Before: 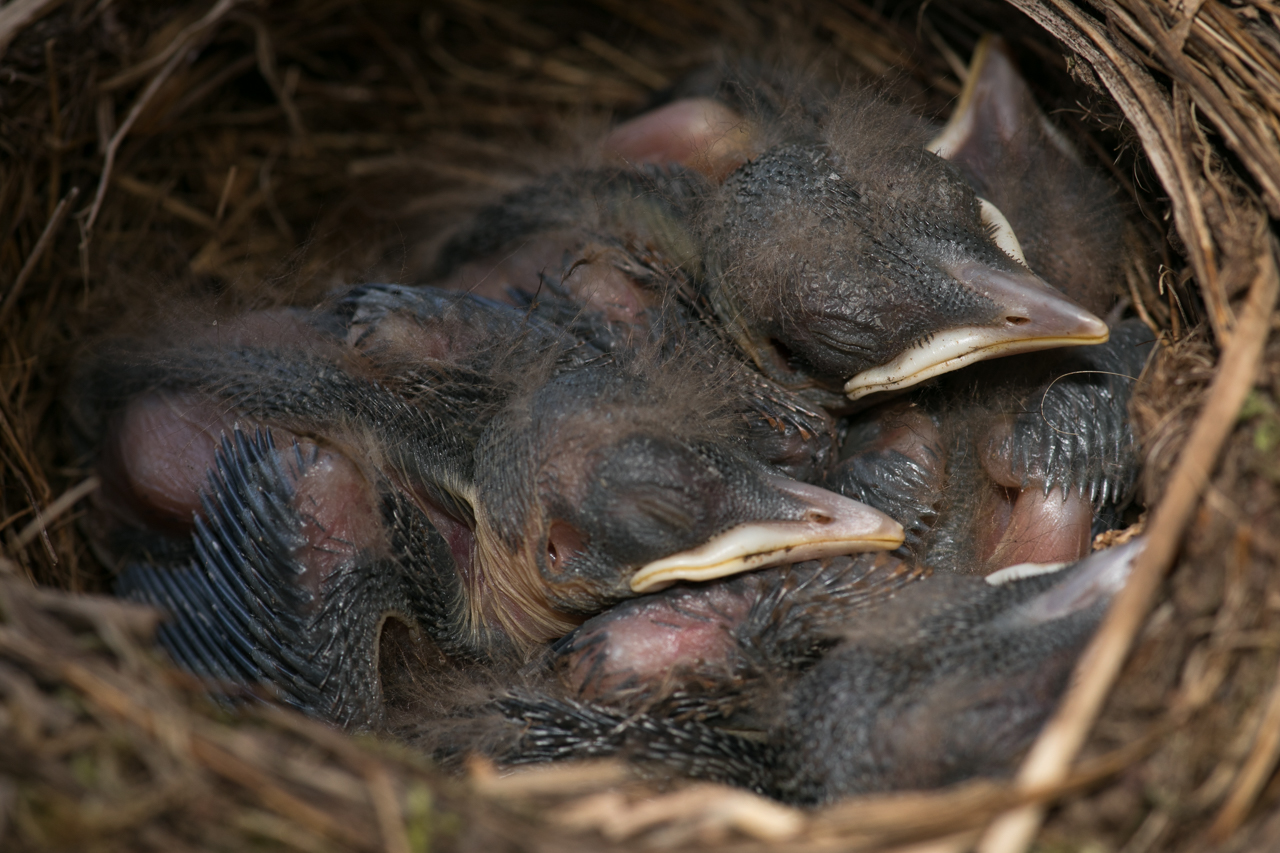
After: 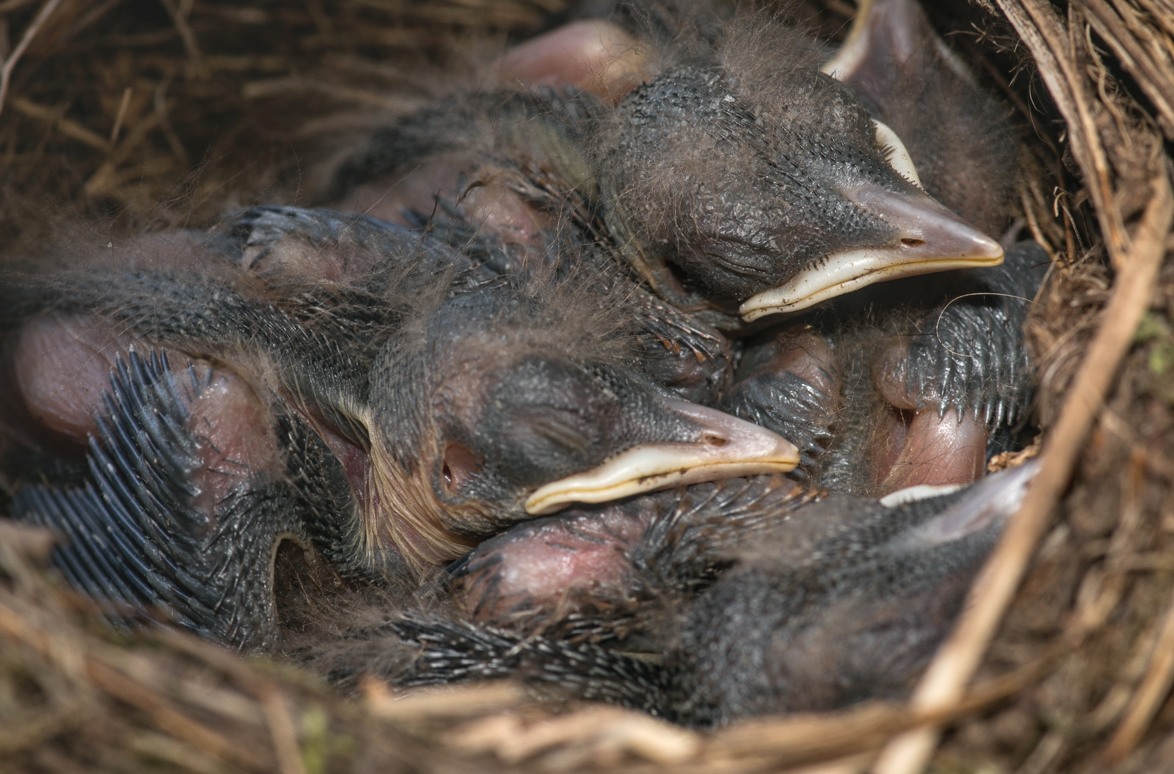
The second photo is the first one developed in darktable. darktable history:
crop and rotate: left 8.262%, top 9.226%
contrast brightness saturation: contrast -0.28
local contrast: highlights 79%, shadows 56%, detail 175%, midtone range 0.428
